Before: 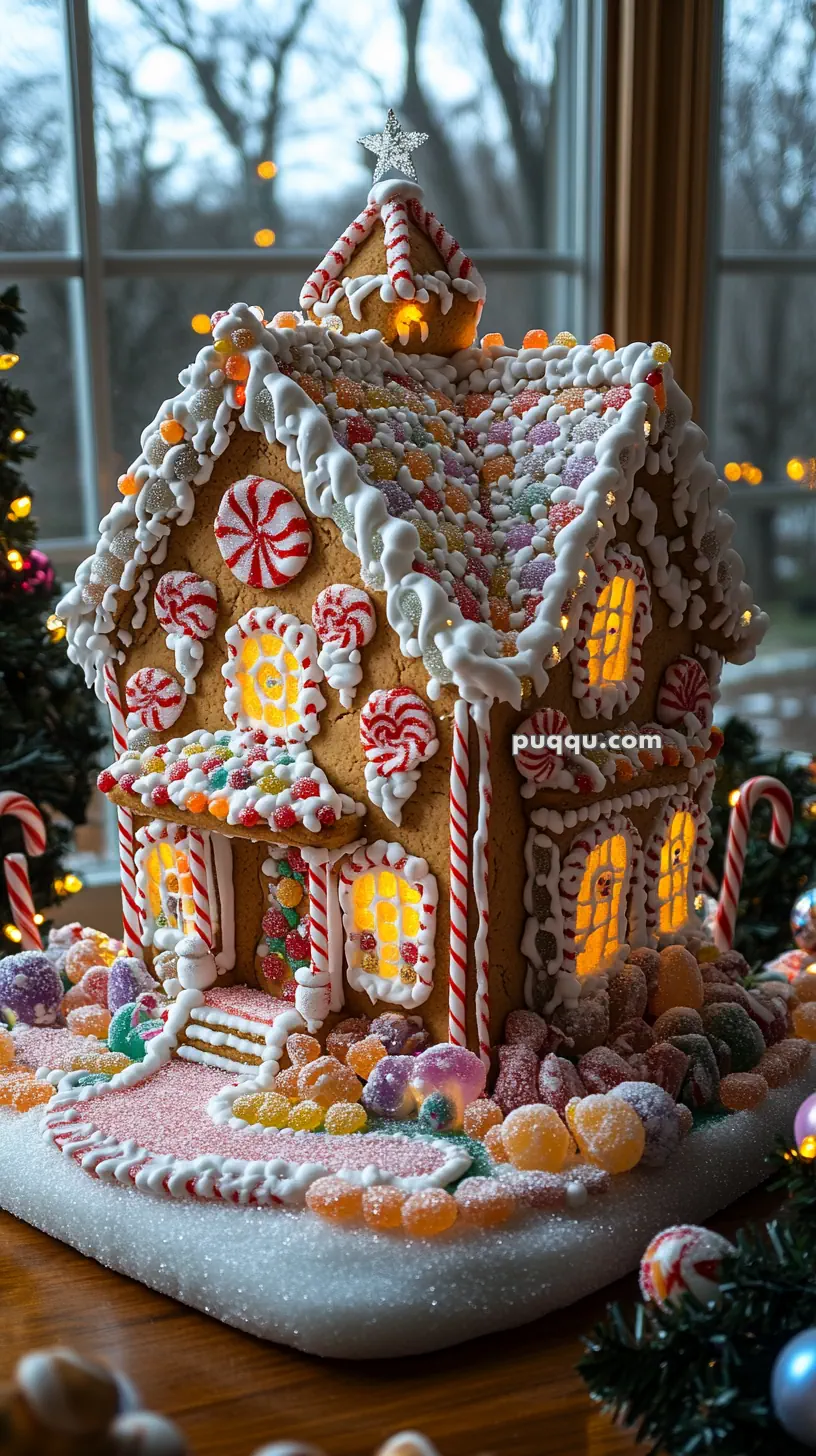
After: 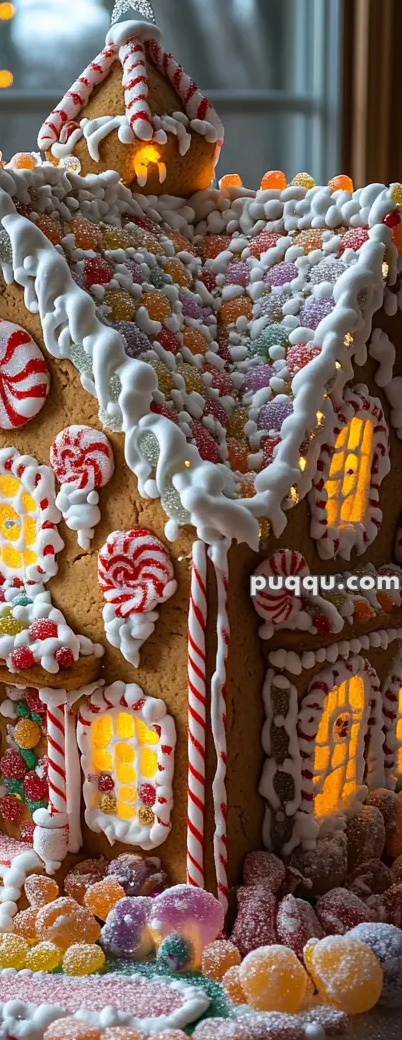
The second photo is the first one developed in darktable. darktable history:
crop: left 32.165%, top 10.974%, right 18.569%, bottom 17.536%
